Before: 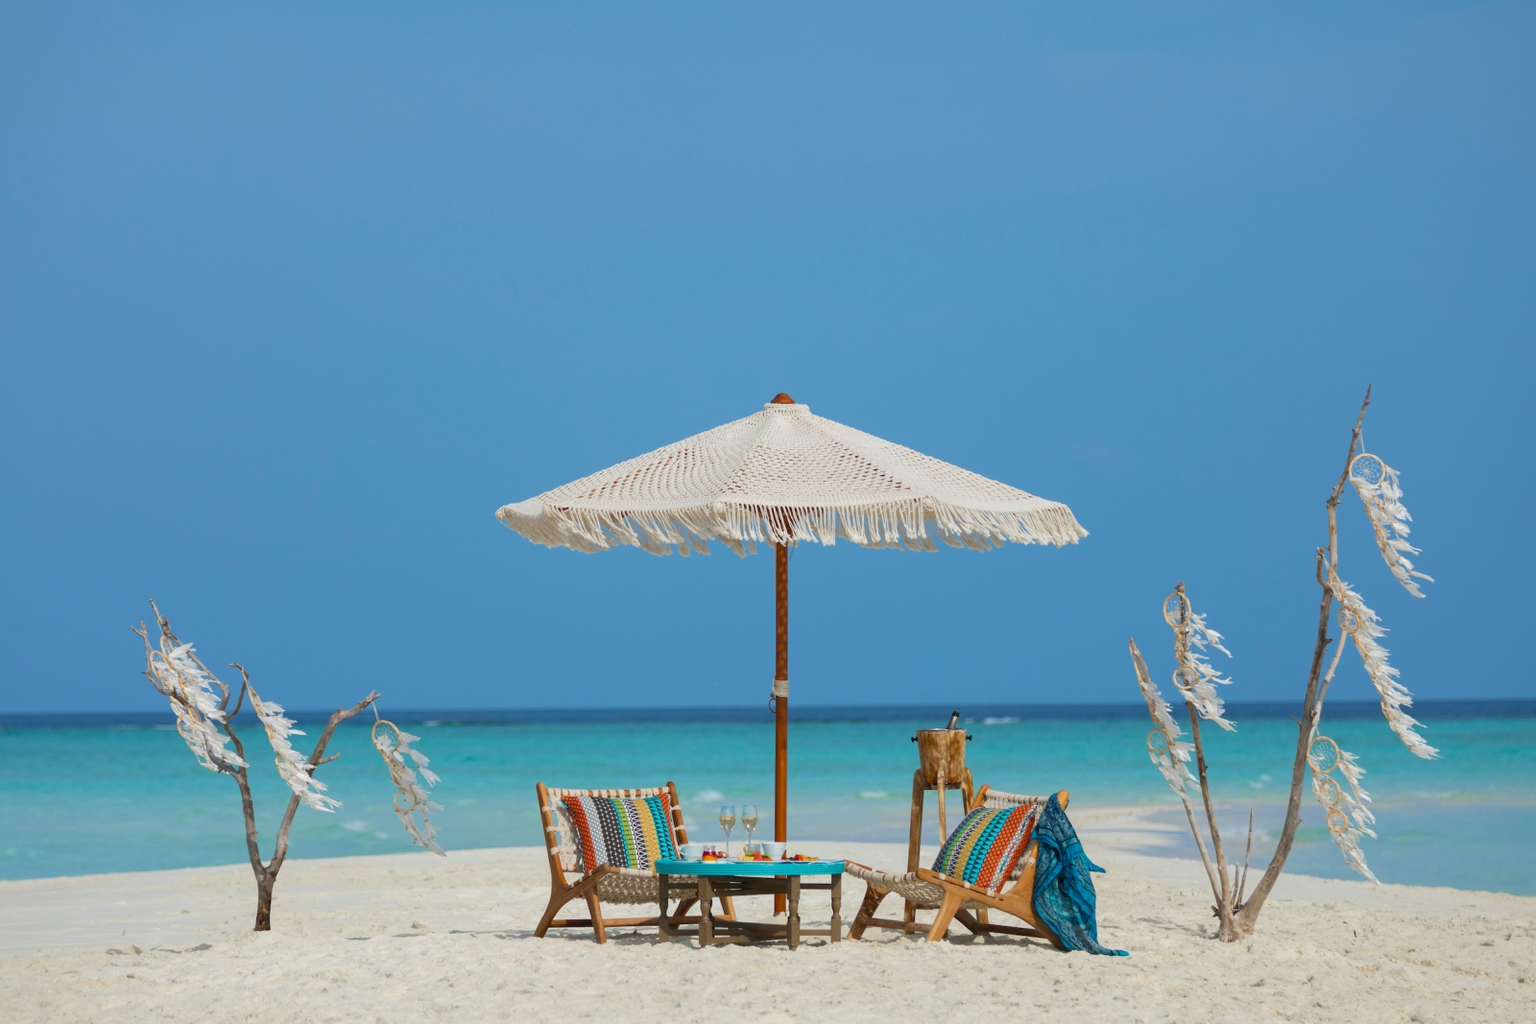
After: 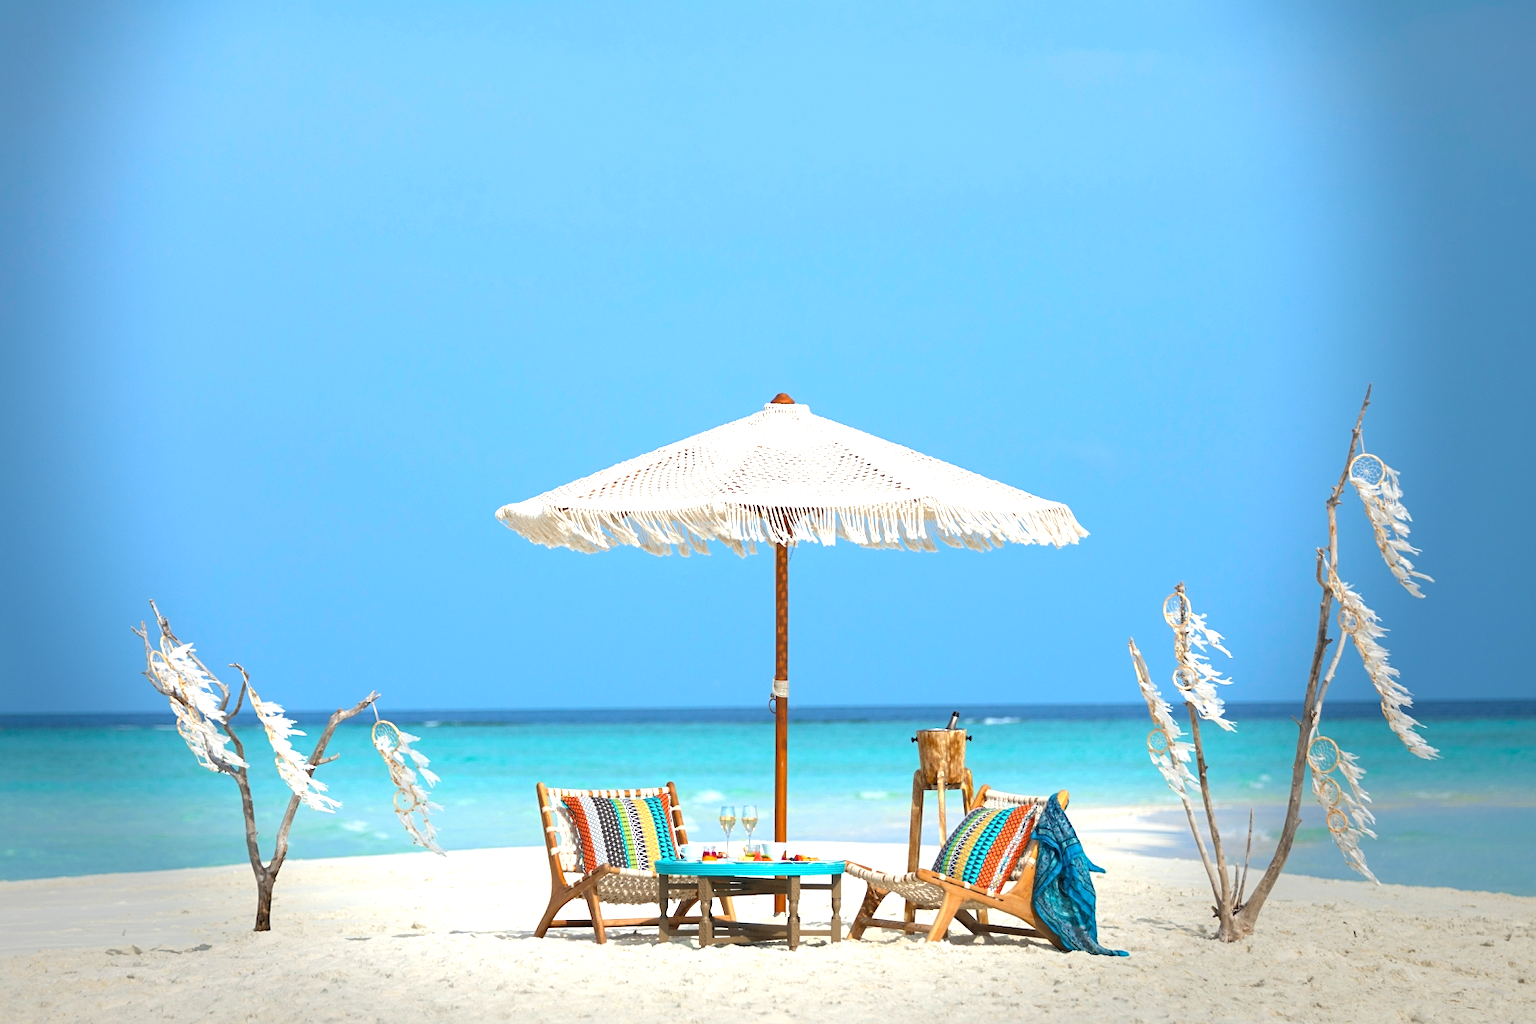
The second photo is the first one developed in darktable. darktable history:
vignetting: fall-off start 68.33%, fall-off radius 30%, saturation 0.042, center (-0.066, -0.311), width/height ratio 0.992, shape 0.85, dithering 8-bit output
sharpen: amount 0.2
exposure: black level correction 0, exposure 1.1 EV, compensate exposure bias true, compensate highlight preservation false
